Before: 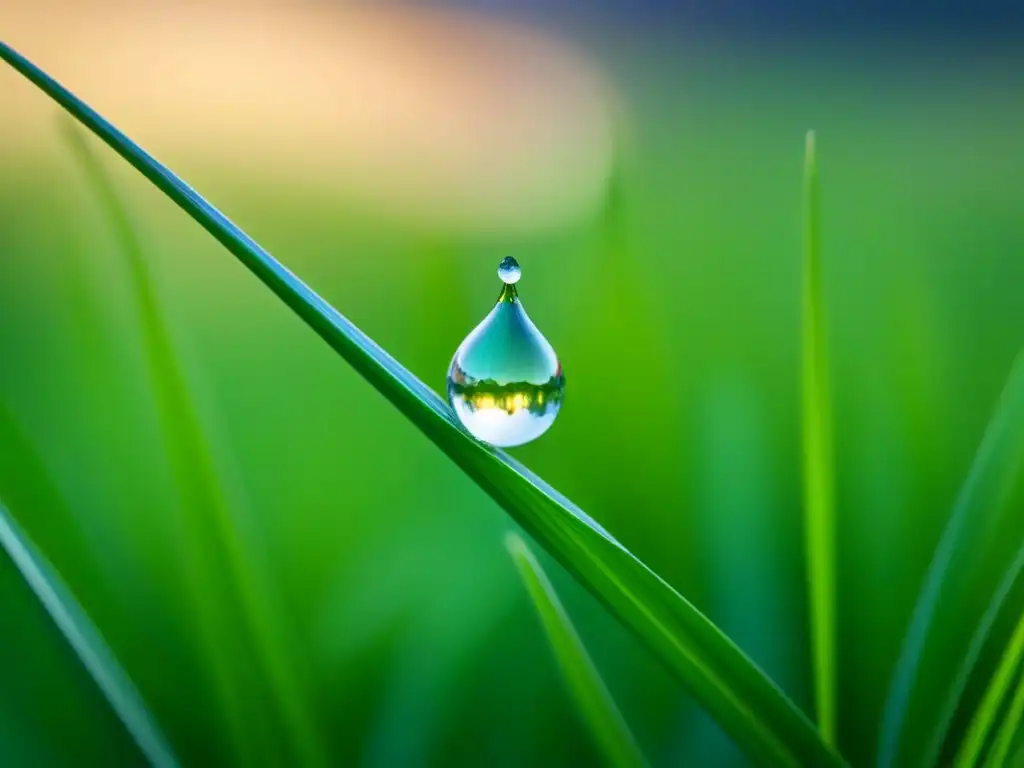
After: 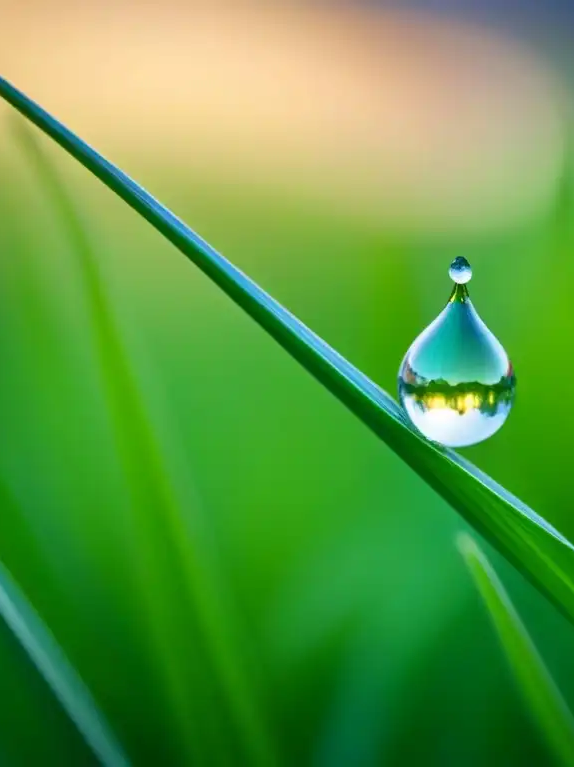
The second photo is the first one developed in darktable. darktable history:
crop: left 4.826%, right 39.027%
